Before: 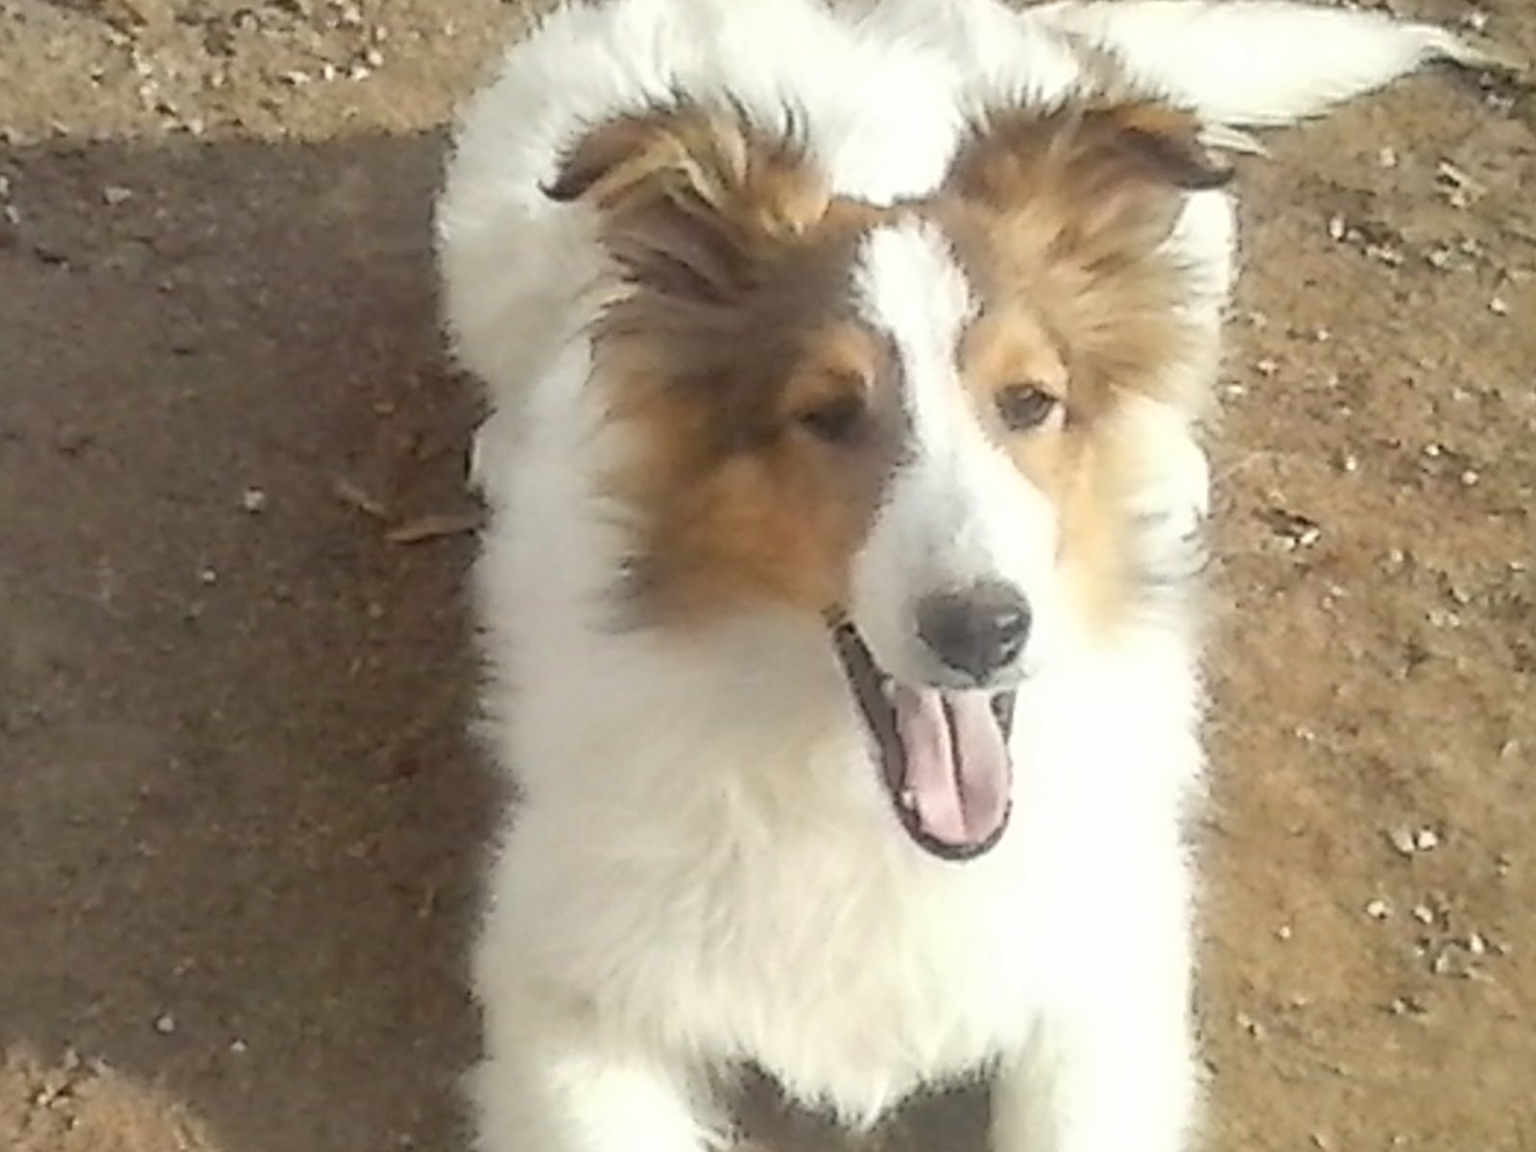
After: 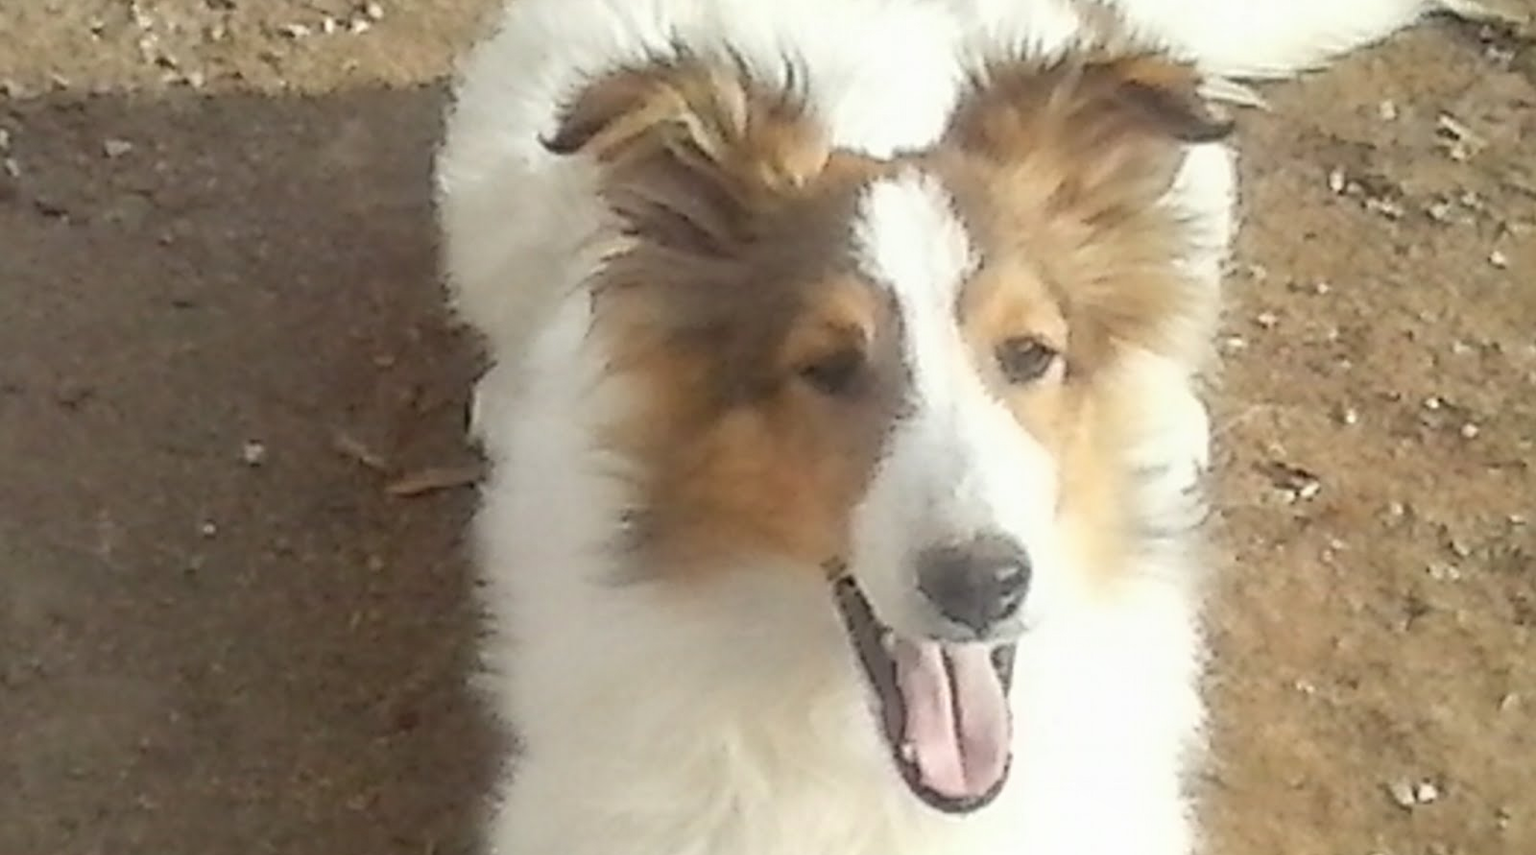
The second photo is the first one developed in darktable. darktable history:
crop: top 4.105%, bottom 21.574%
local contrast: mode bilateral grid, contrast 99, coarseness 100, detail 90%, midtone range 0.2
